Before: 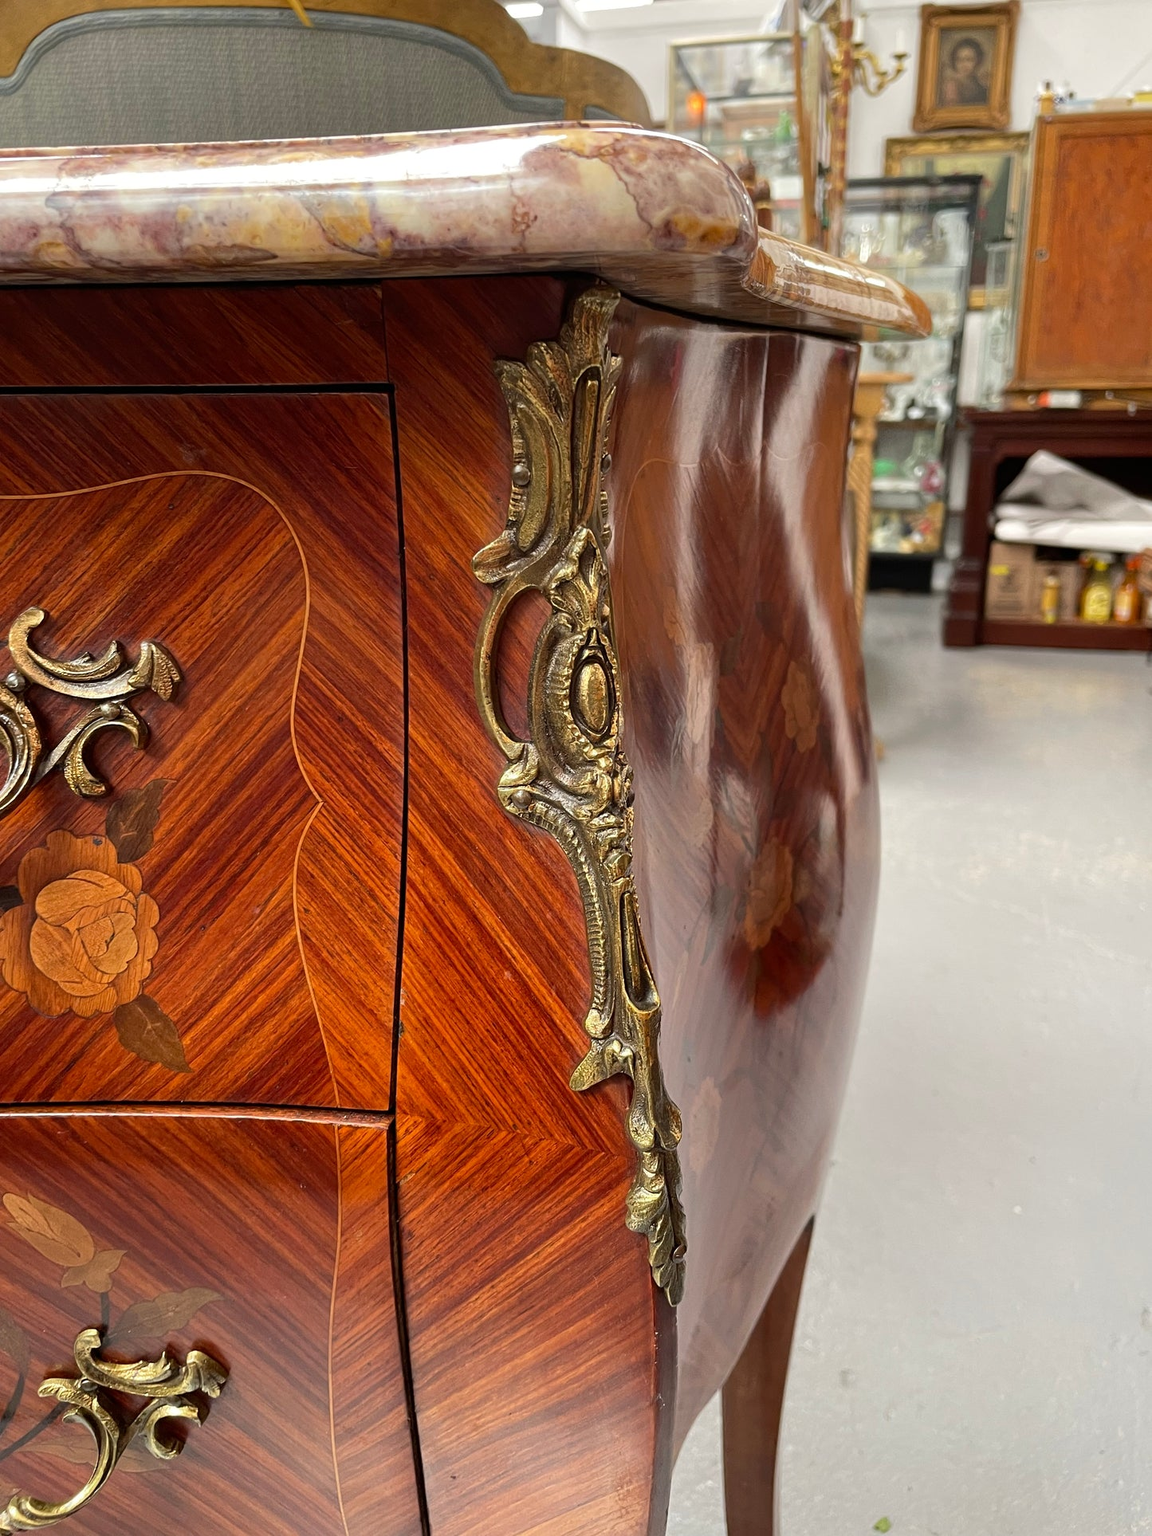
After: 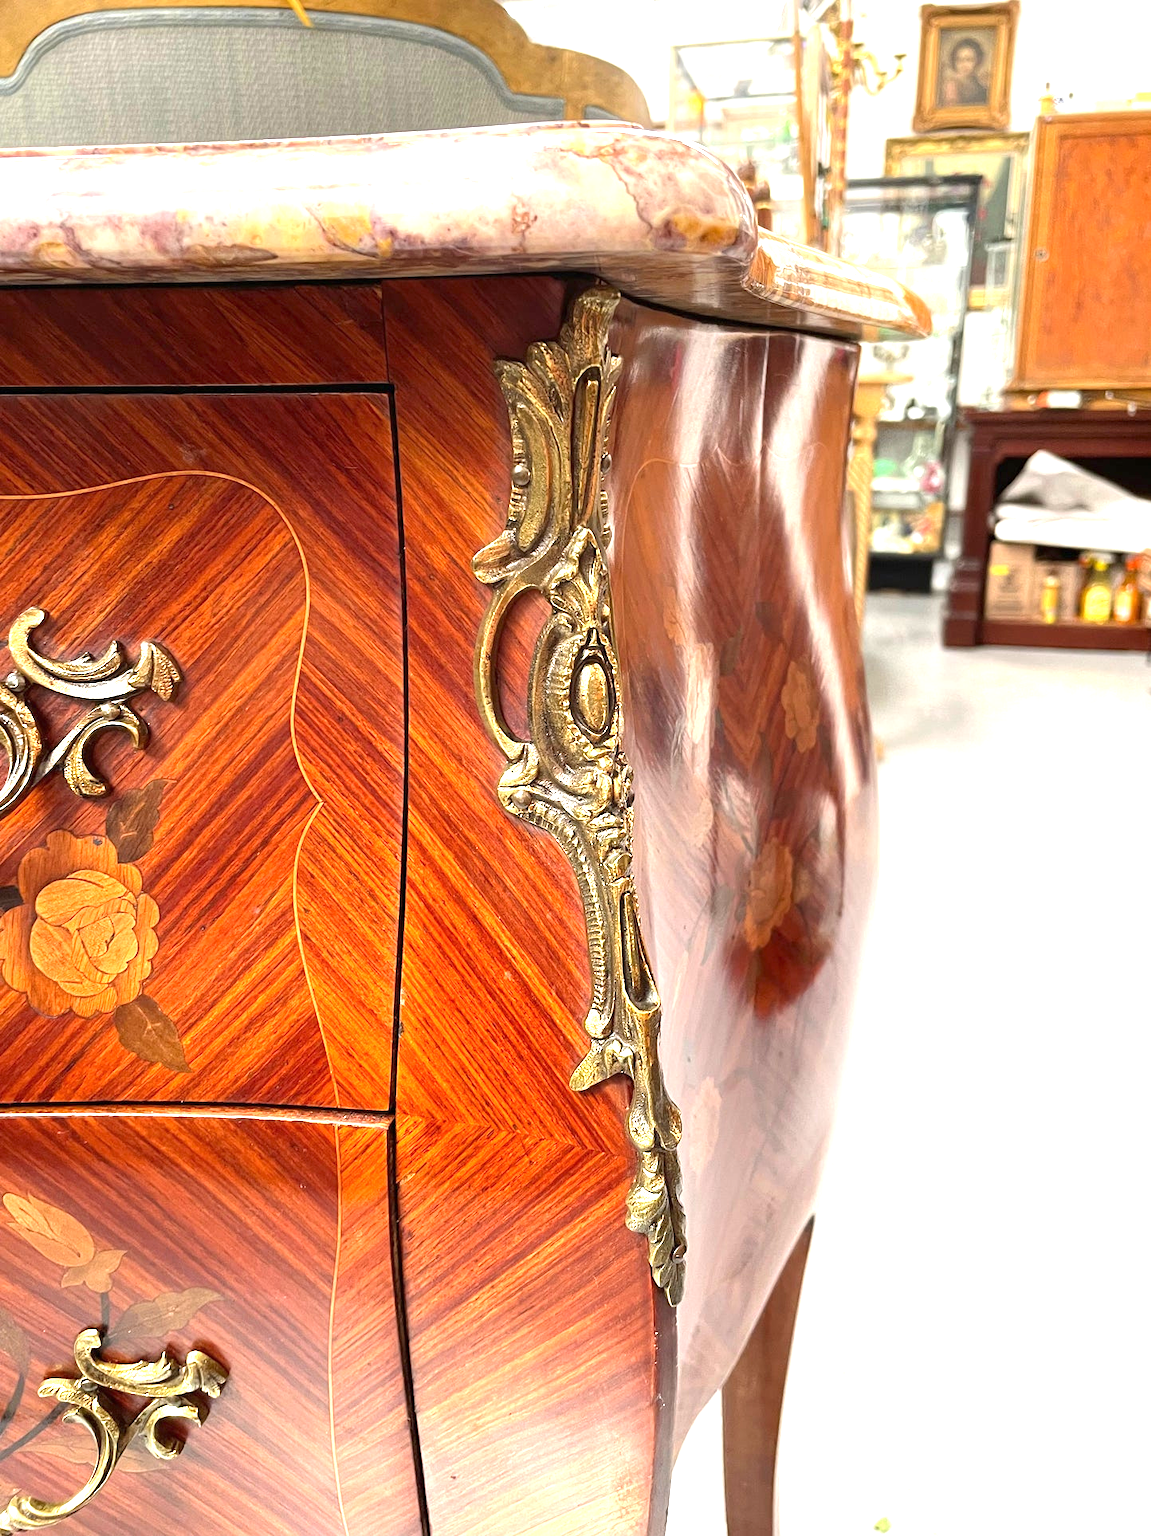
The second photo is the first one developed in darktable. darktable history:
exposure: black level correction 0, exposure 1.459 EV, compensate highlight preservation false
tone equalizer: smoothing diameter 2.02%, edges refinement/feathering 20.09, mask exposure compensation -1.57 EV, filter diffusion 5
